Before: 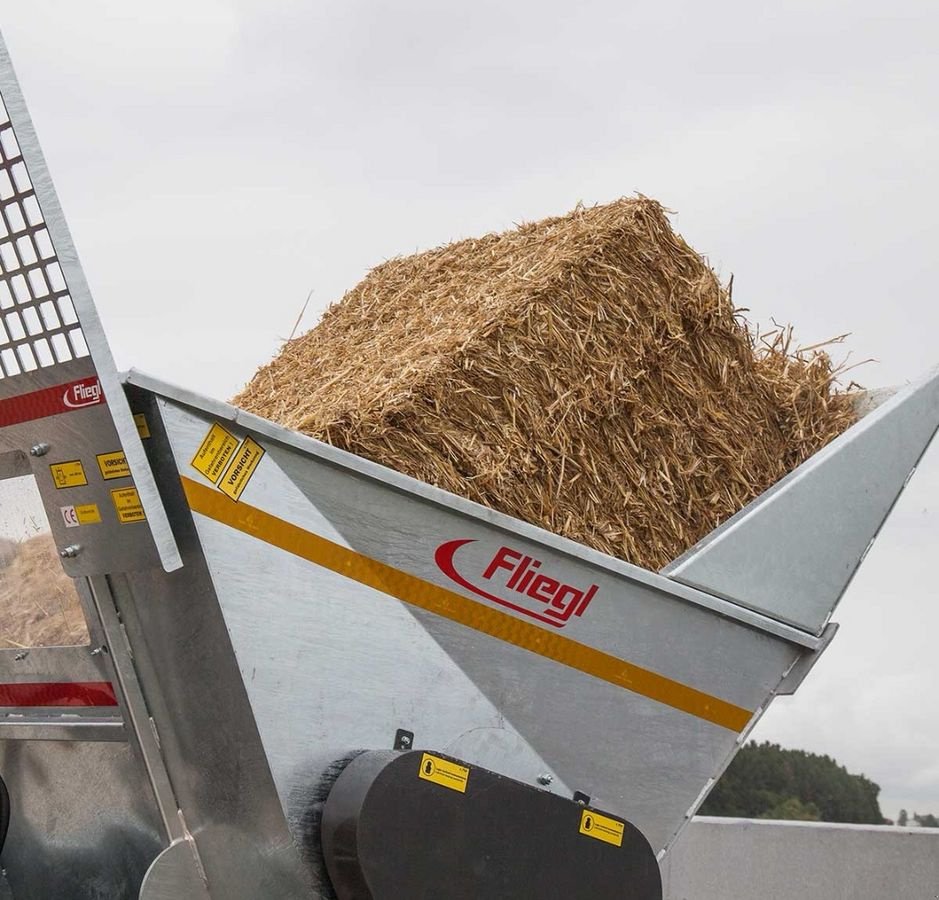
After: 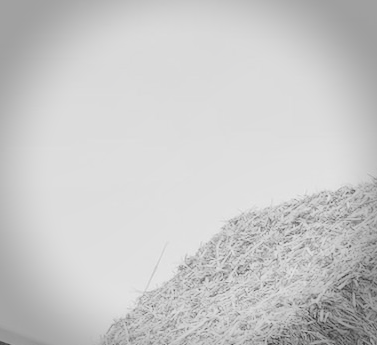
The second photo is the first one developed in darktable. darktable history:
crop: left 15.517%, top 5.437%, right 44.255%, bottom 56.132%
color balance rgb: shadows lift › chroma 1.001%, shadows lift › hue 31.8°, perceptual saturation grading › global saturation 29.616%, global vibrance 20%
contrast brightness saturation: contrast -0.31, brightness 0.766, saturation -0.783
shadows and highlights: shadows 33.89, highlights -46.72, compress 49.57%, soften with gaussian
tone curve: curves: ch0 [(0, 0) (0.003, 0.331) (0.011, 0.333) (0.025, 0.333) (0.044, 0.334) (0.069, 0.335) (0.1, 0.338) (0.136, 0.342) (0.177, 0.347) (0.224, 0.352) (0.277, 0.359) (0.335, 0.39) (0.399, 0.434) (0.468, 0.509) (0.543, 0.615) (0.623, 0.731) (0.709, 0.814) (0.801, 0.88) (0.898, 0.921) (1, 1)], preserve colors none
color calibration: output gray [0.22, 0.42, 0.37, 0], x 0.342, y 0.355, temperature 5139.09 K
vignetting: fall-off start 71.36%, dithering 16-bit output, unbound false
local contrast: detail 144%
